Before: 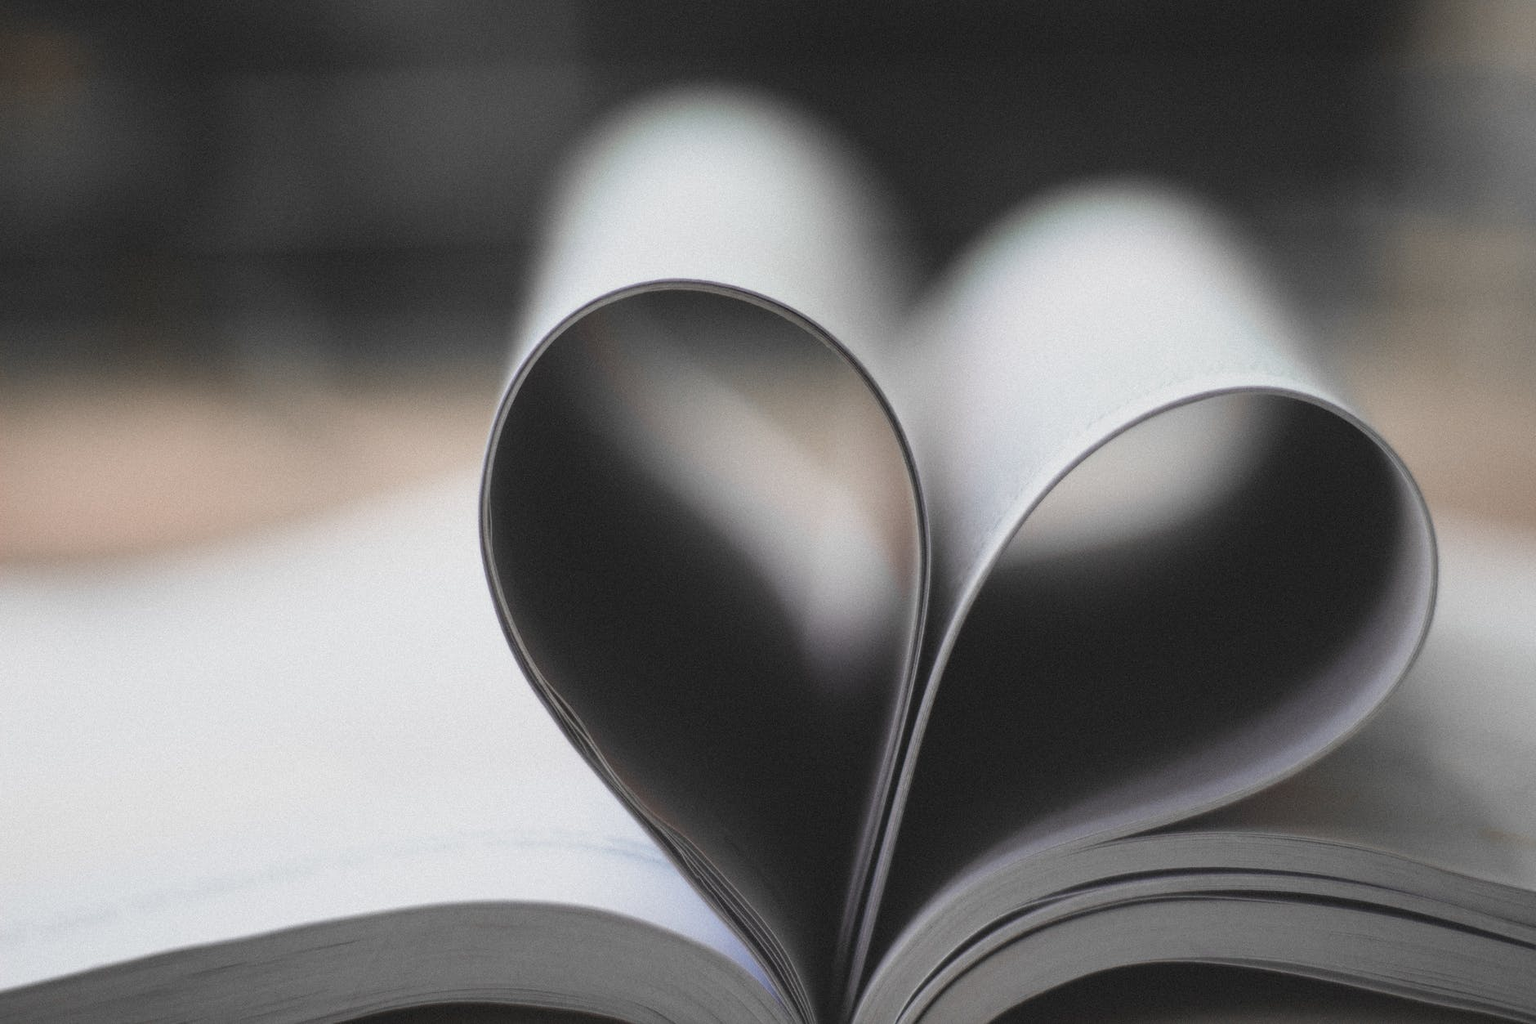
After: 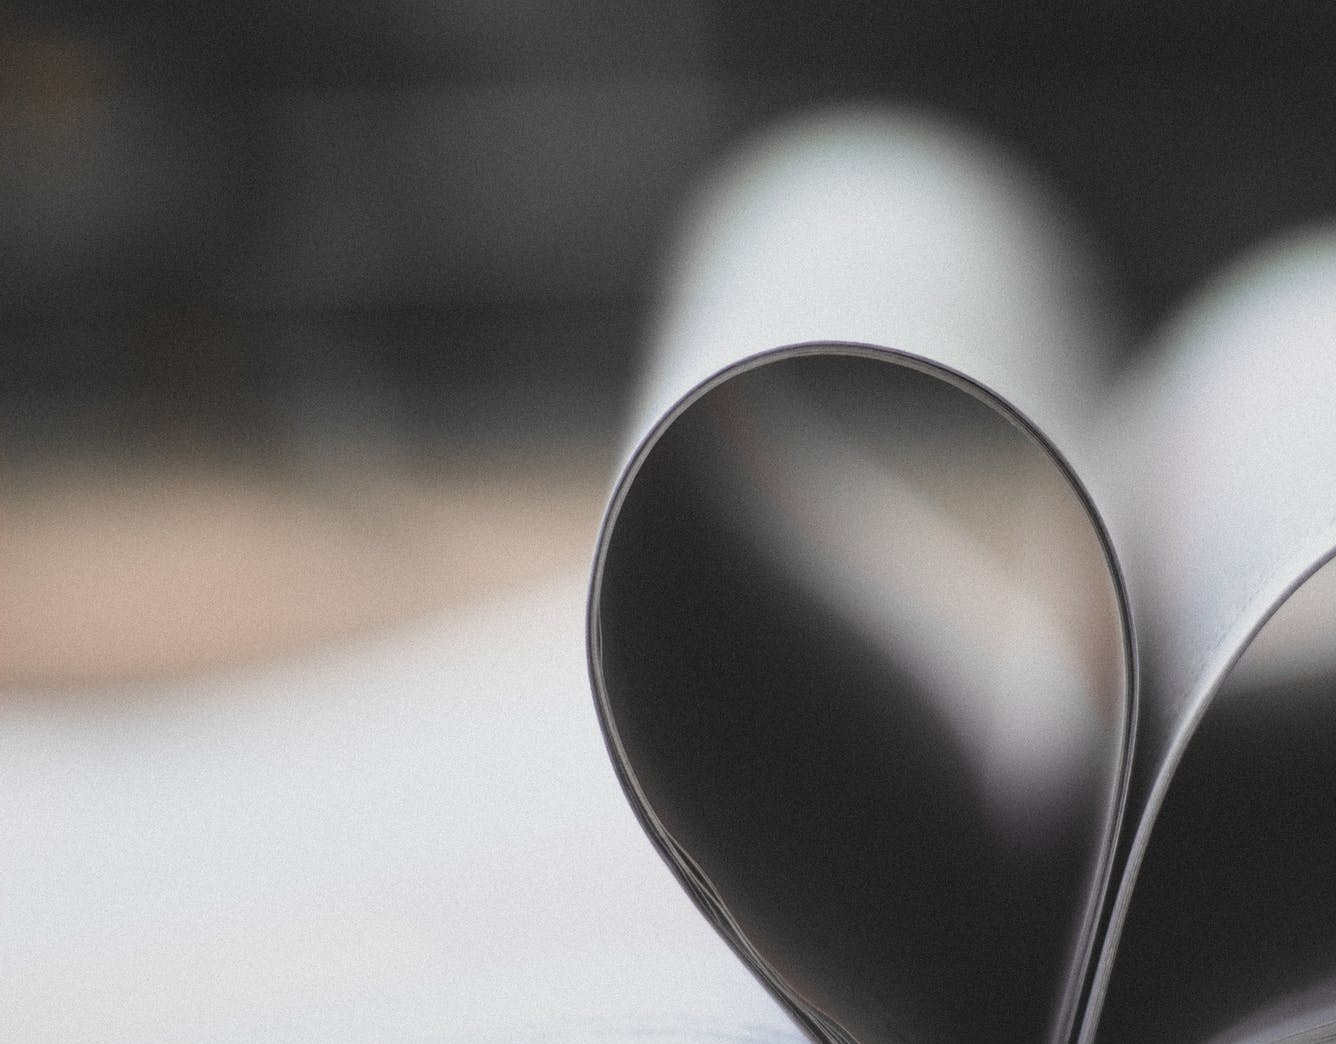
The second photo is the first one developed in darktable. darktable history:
crop: right 28.885%, bottom 16.626%
sharpen: amount 0.2
